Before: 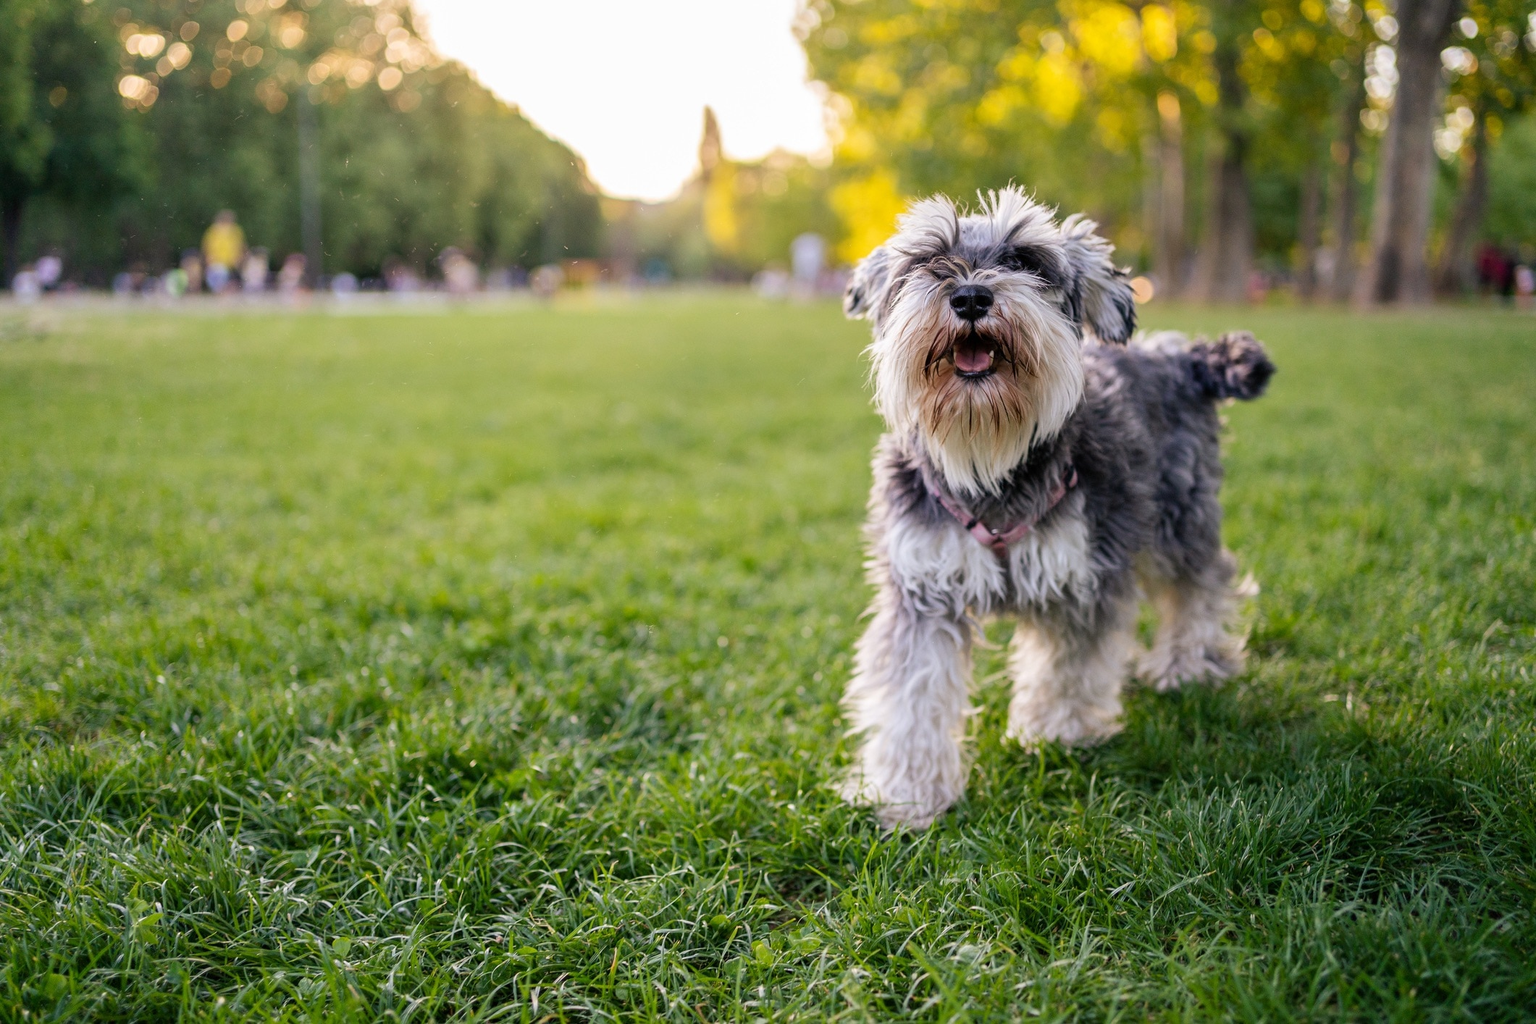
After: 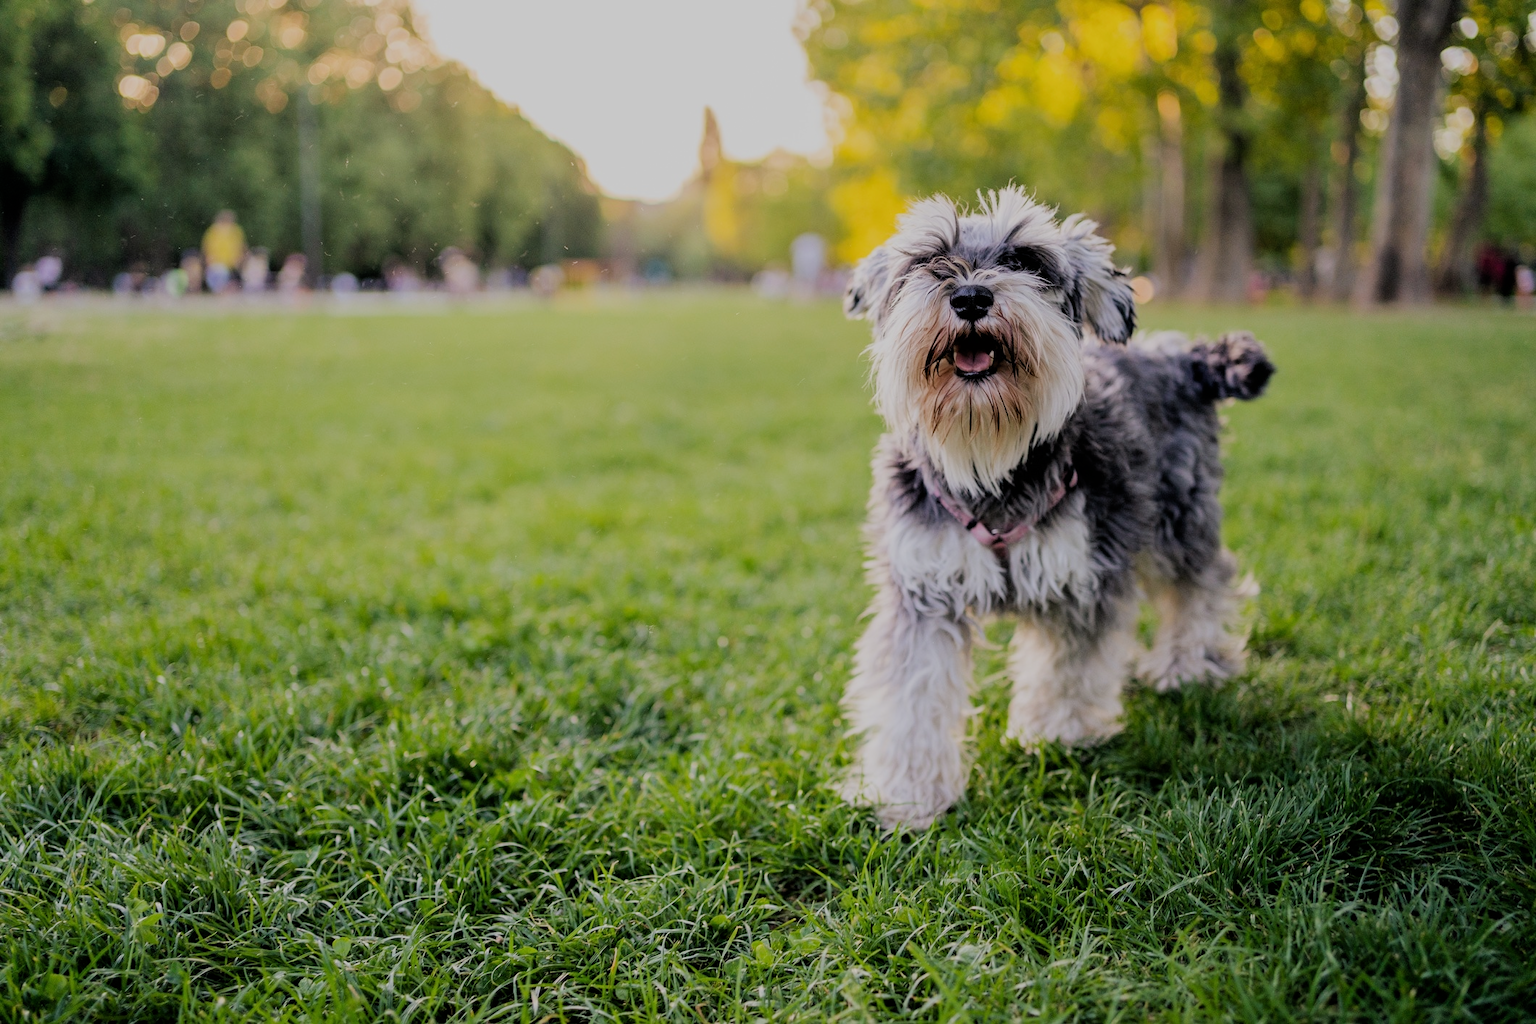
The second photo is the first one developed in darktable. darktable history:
filmic rgb: black relative exposure -6.2 EV, white relative exposure 6.96 EV, hardness 2.27
